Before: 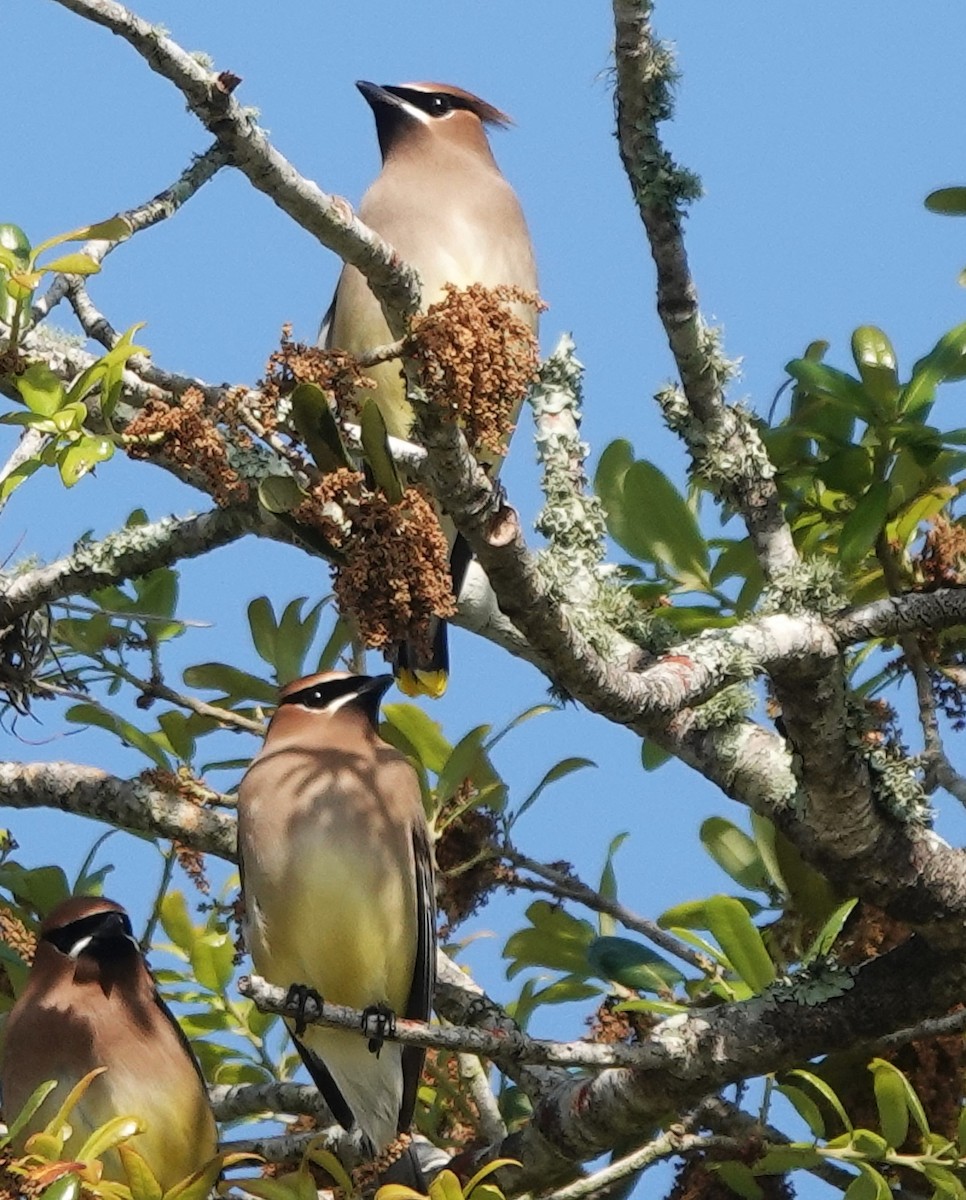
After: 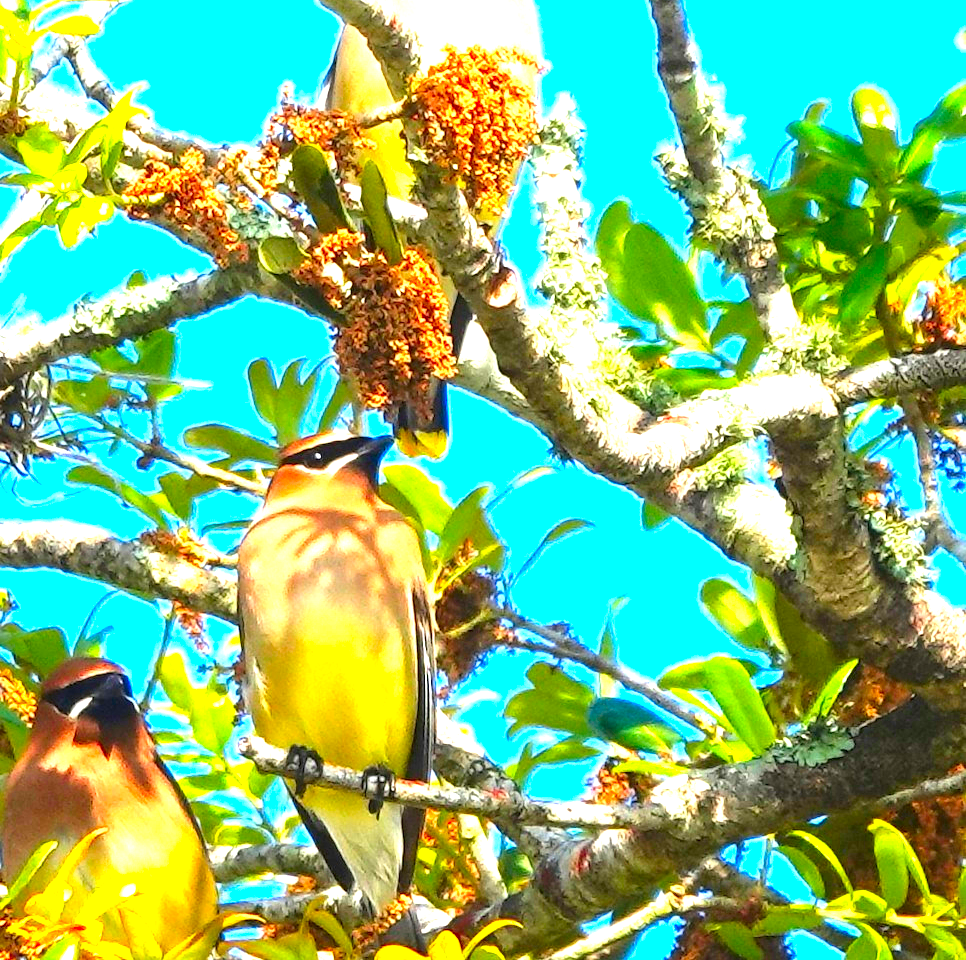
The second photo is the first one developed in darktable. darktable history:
exposure: exposure 2 EV, compensate exposure bias true, compensate highlight preservation false
color correction: saturation 2.15
crop and rotate: top 19.998%
